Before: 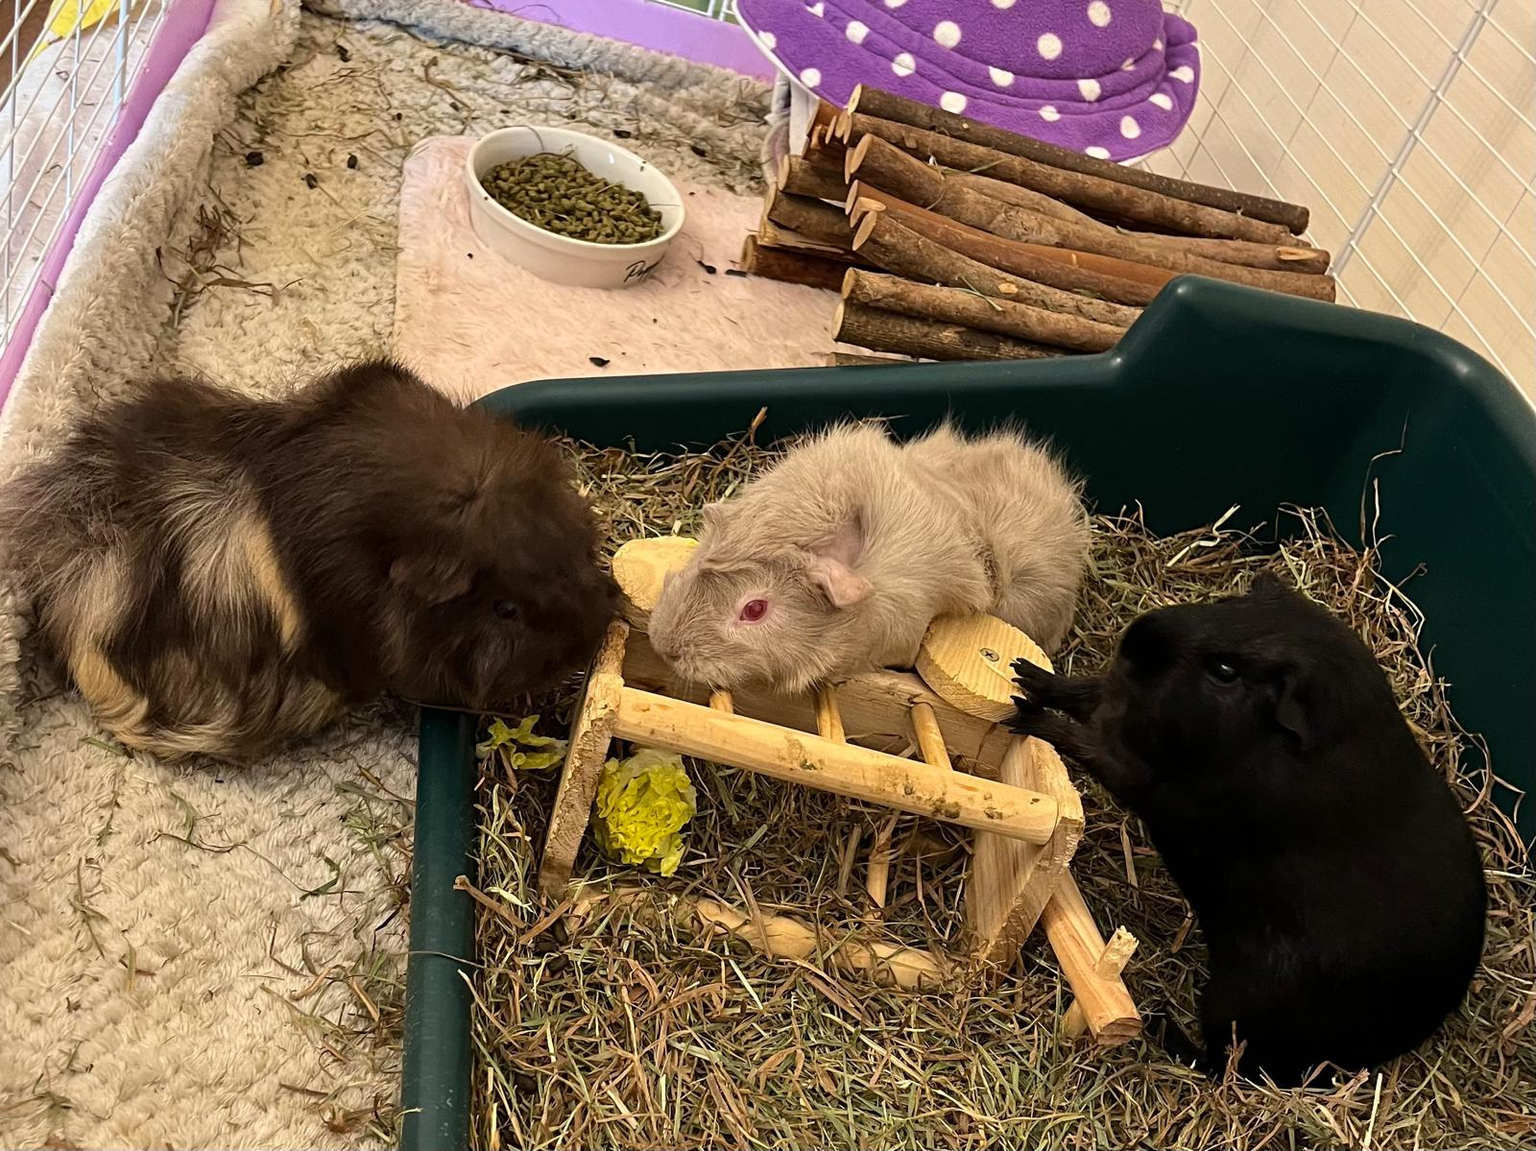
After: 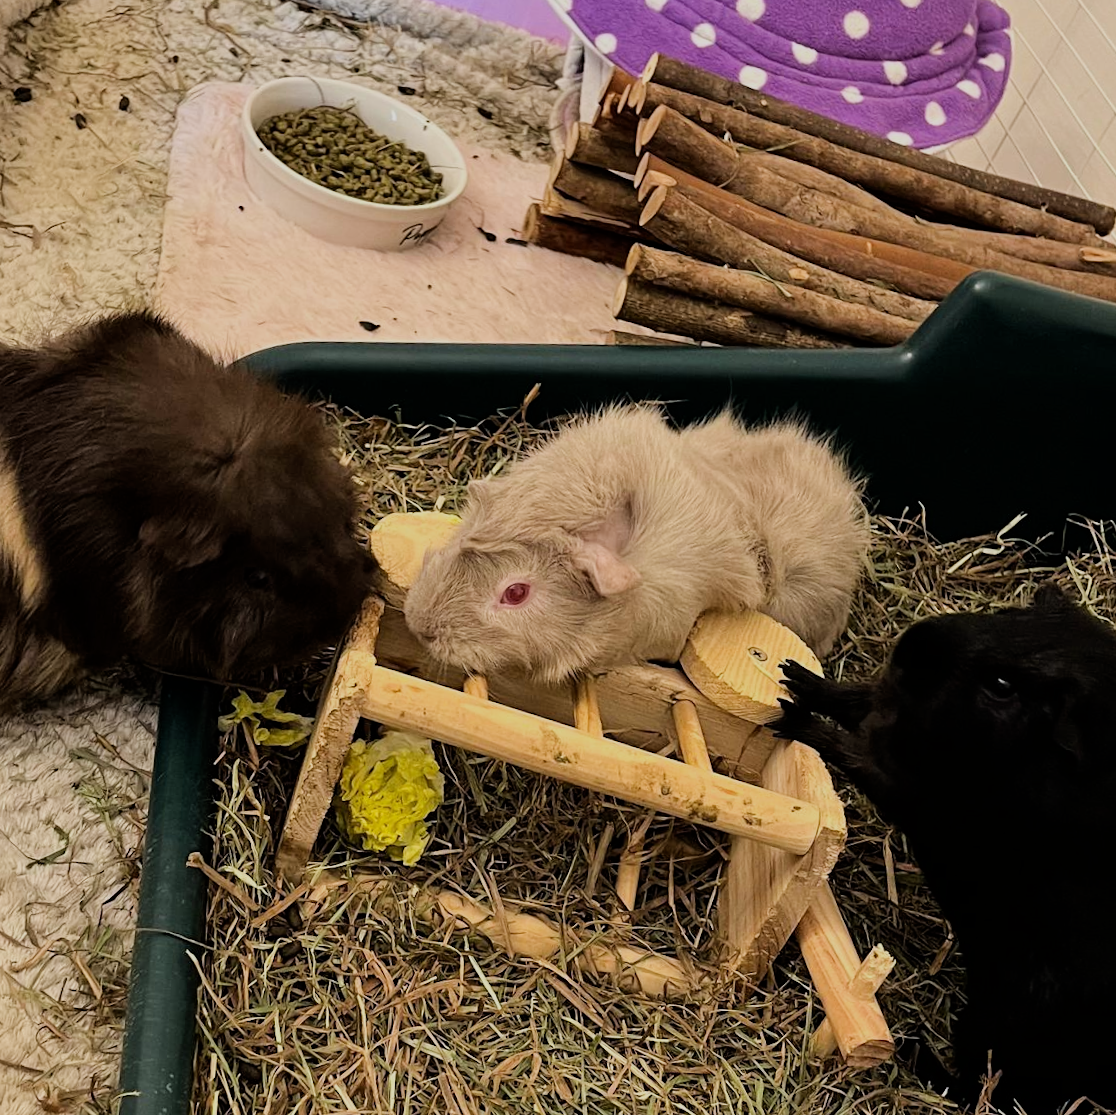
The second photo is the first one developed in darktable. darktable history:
bloom: size 3%, threshold 100%, strength 0%
crop and rotate: angle -3.27°, left 14.277%, top 0.028%, right 10.766%, bottom 0.028%
filmic rgb: black relative exposure -7.65 EV, white relative exposure 4.56 EV, hardness 3.61, contrast 1.05
